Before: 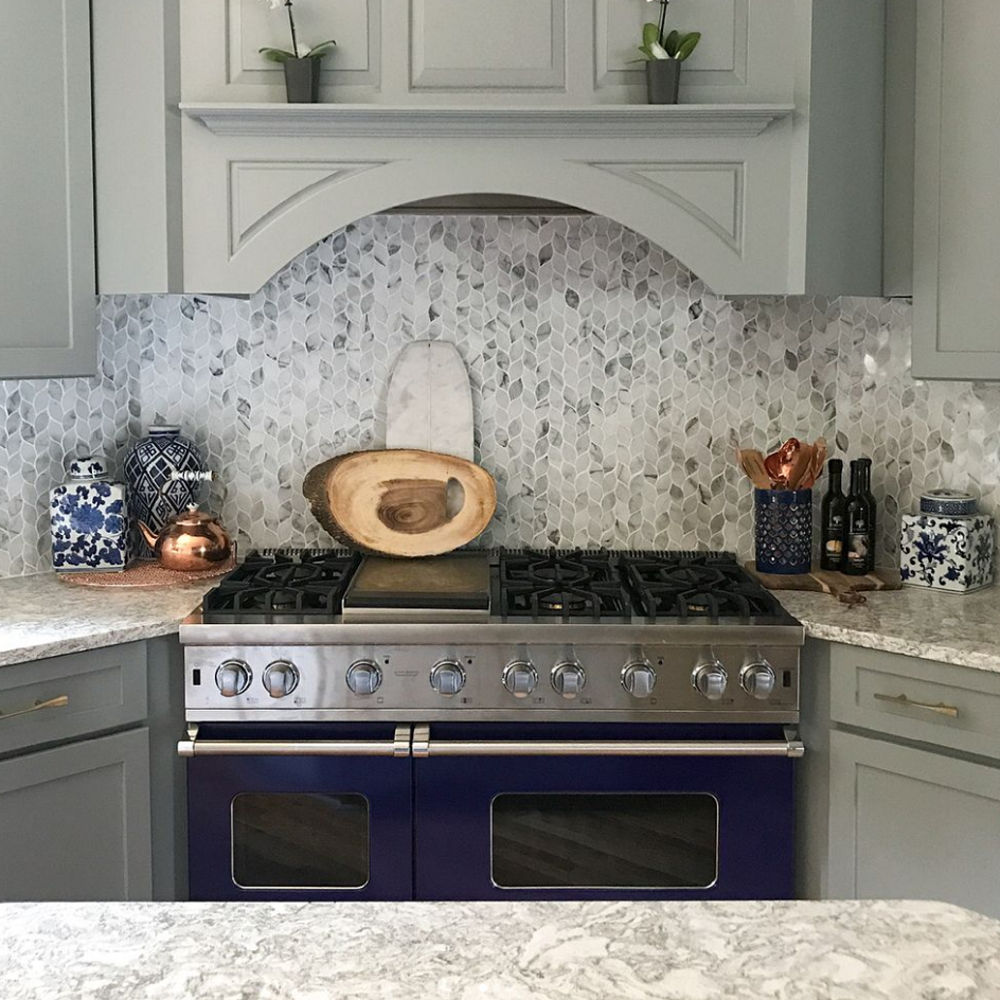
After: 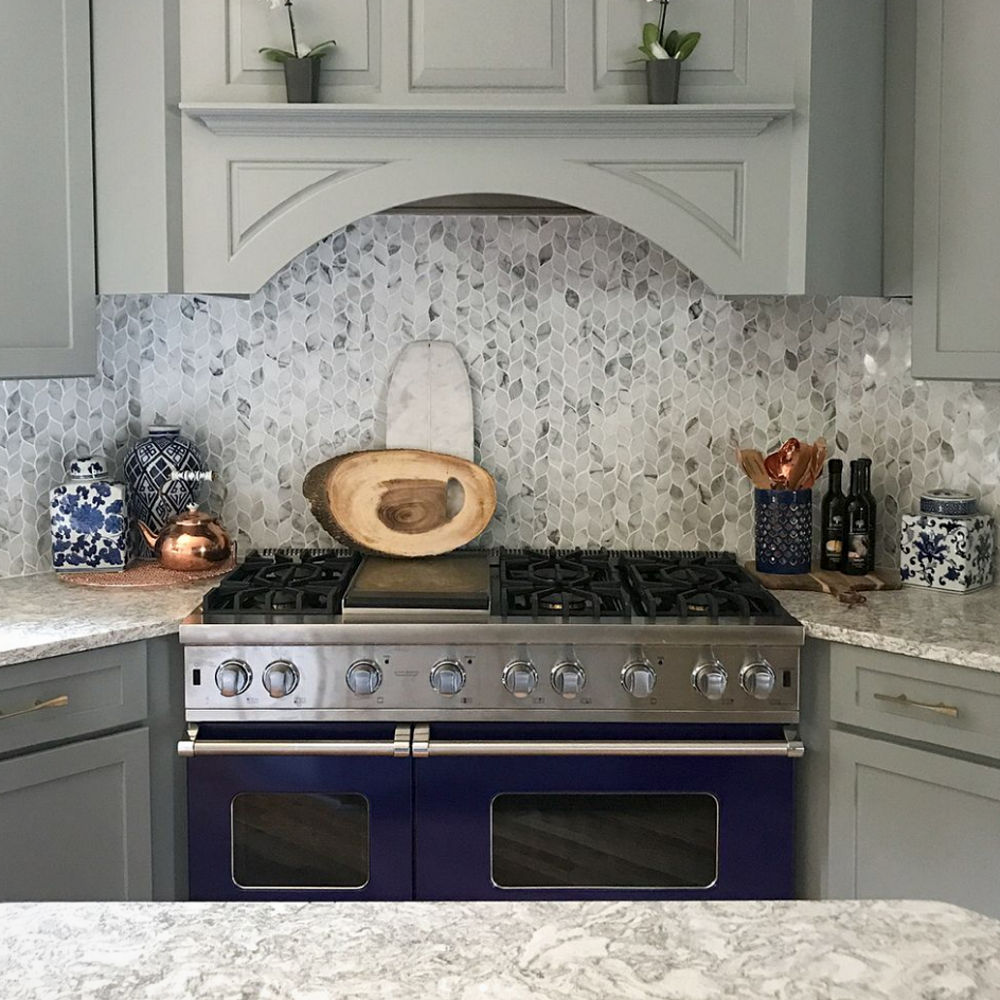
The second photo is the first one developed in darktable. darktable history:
vignetting: fall-off radius 94.37%, brightness -0.187, saturation -0.307, center (-0.122, -0.007), unbound false
exposure: black level correction 0.001, compensate highlight preservation false
